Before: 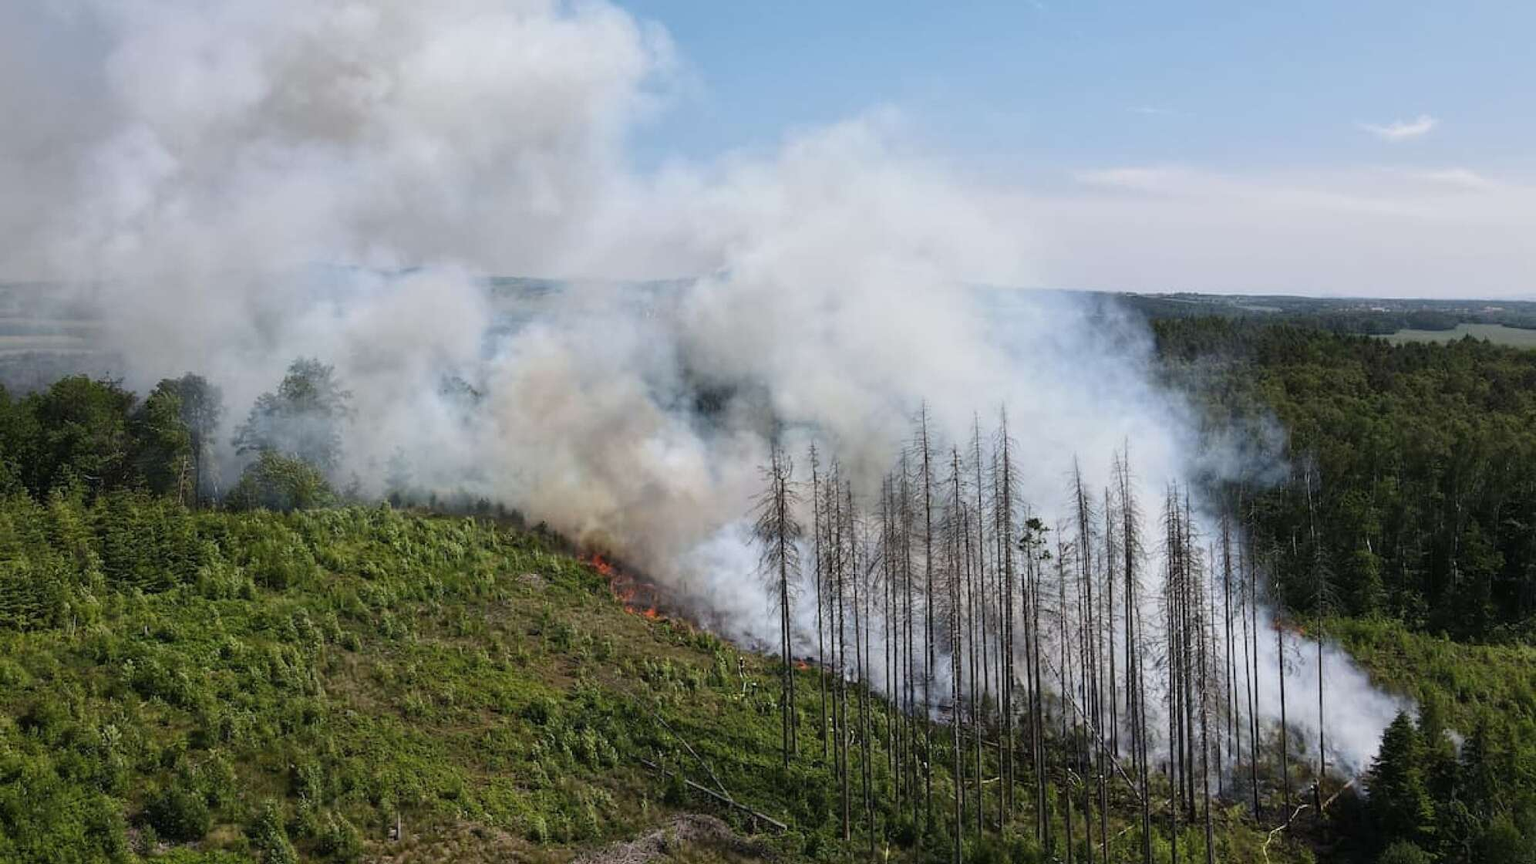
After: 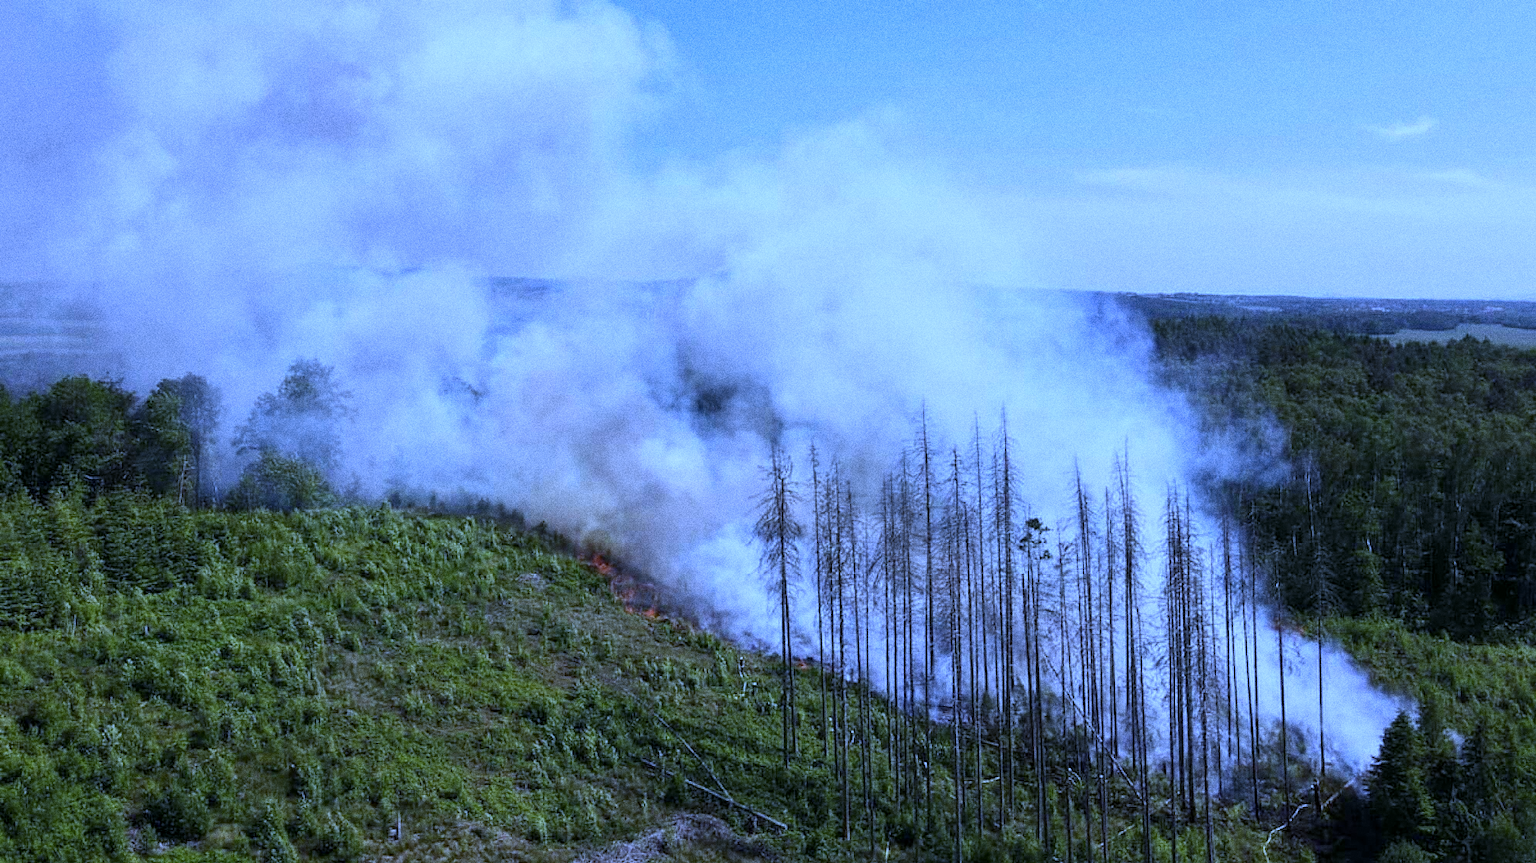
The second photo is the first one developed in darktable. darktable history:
local contrast: highlights 100%, shadows 100%, detail 120%, midtone range 0.2
grain: coarseness 0.09 ISO, strength 40%
white balance: red 0.766, blue 1.537
